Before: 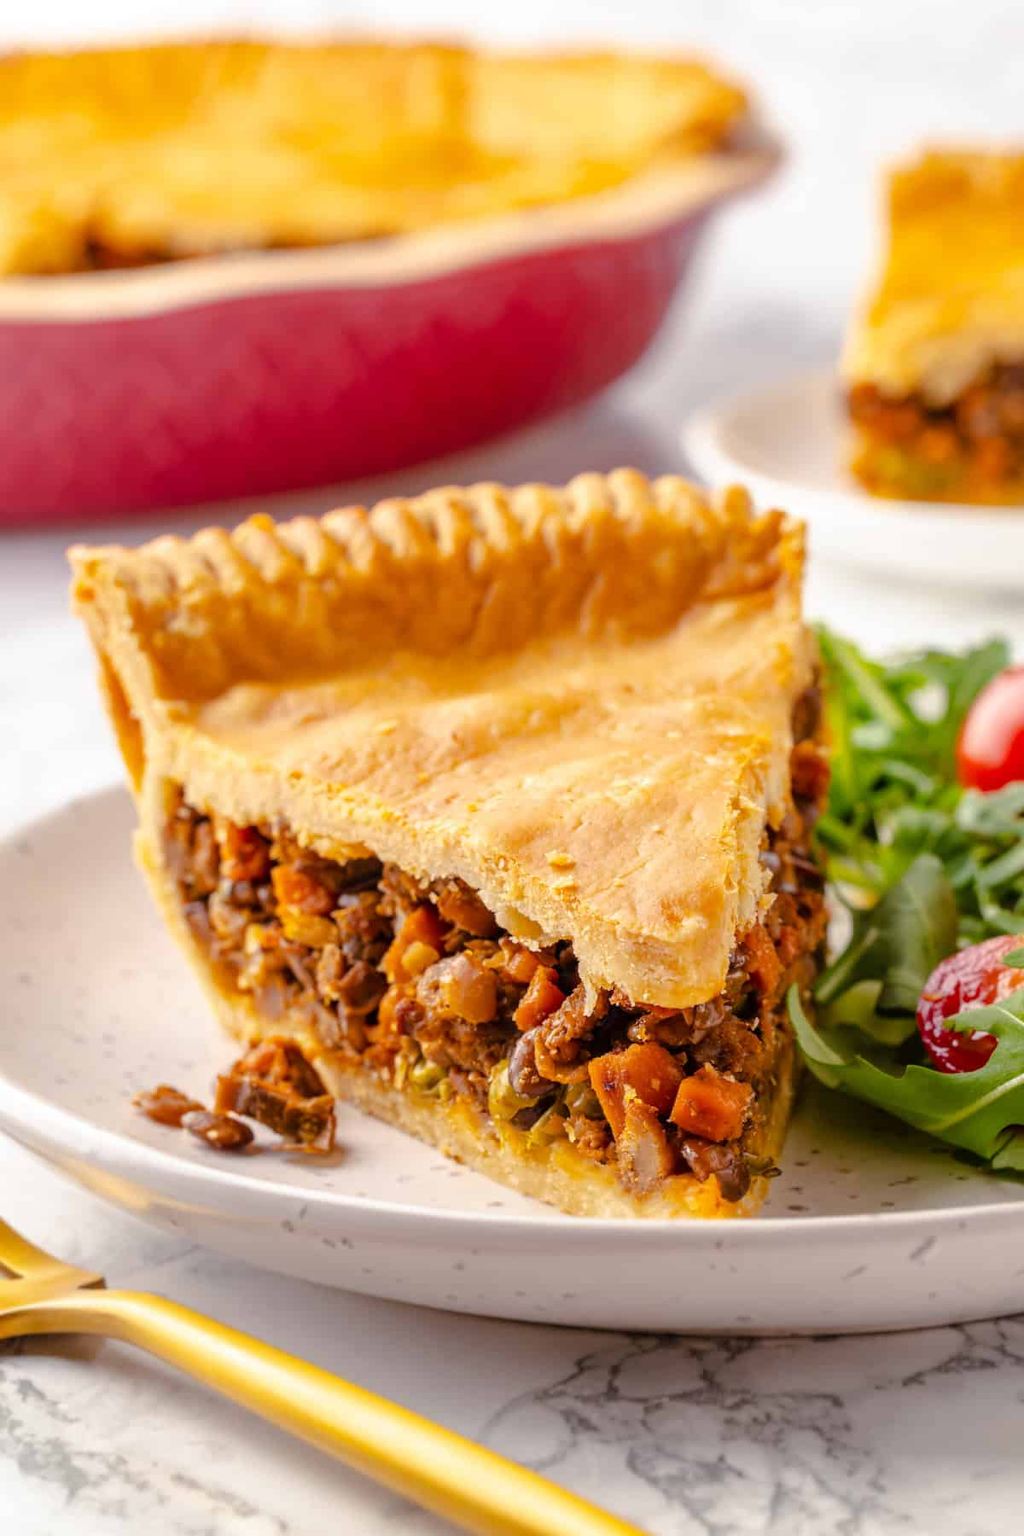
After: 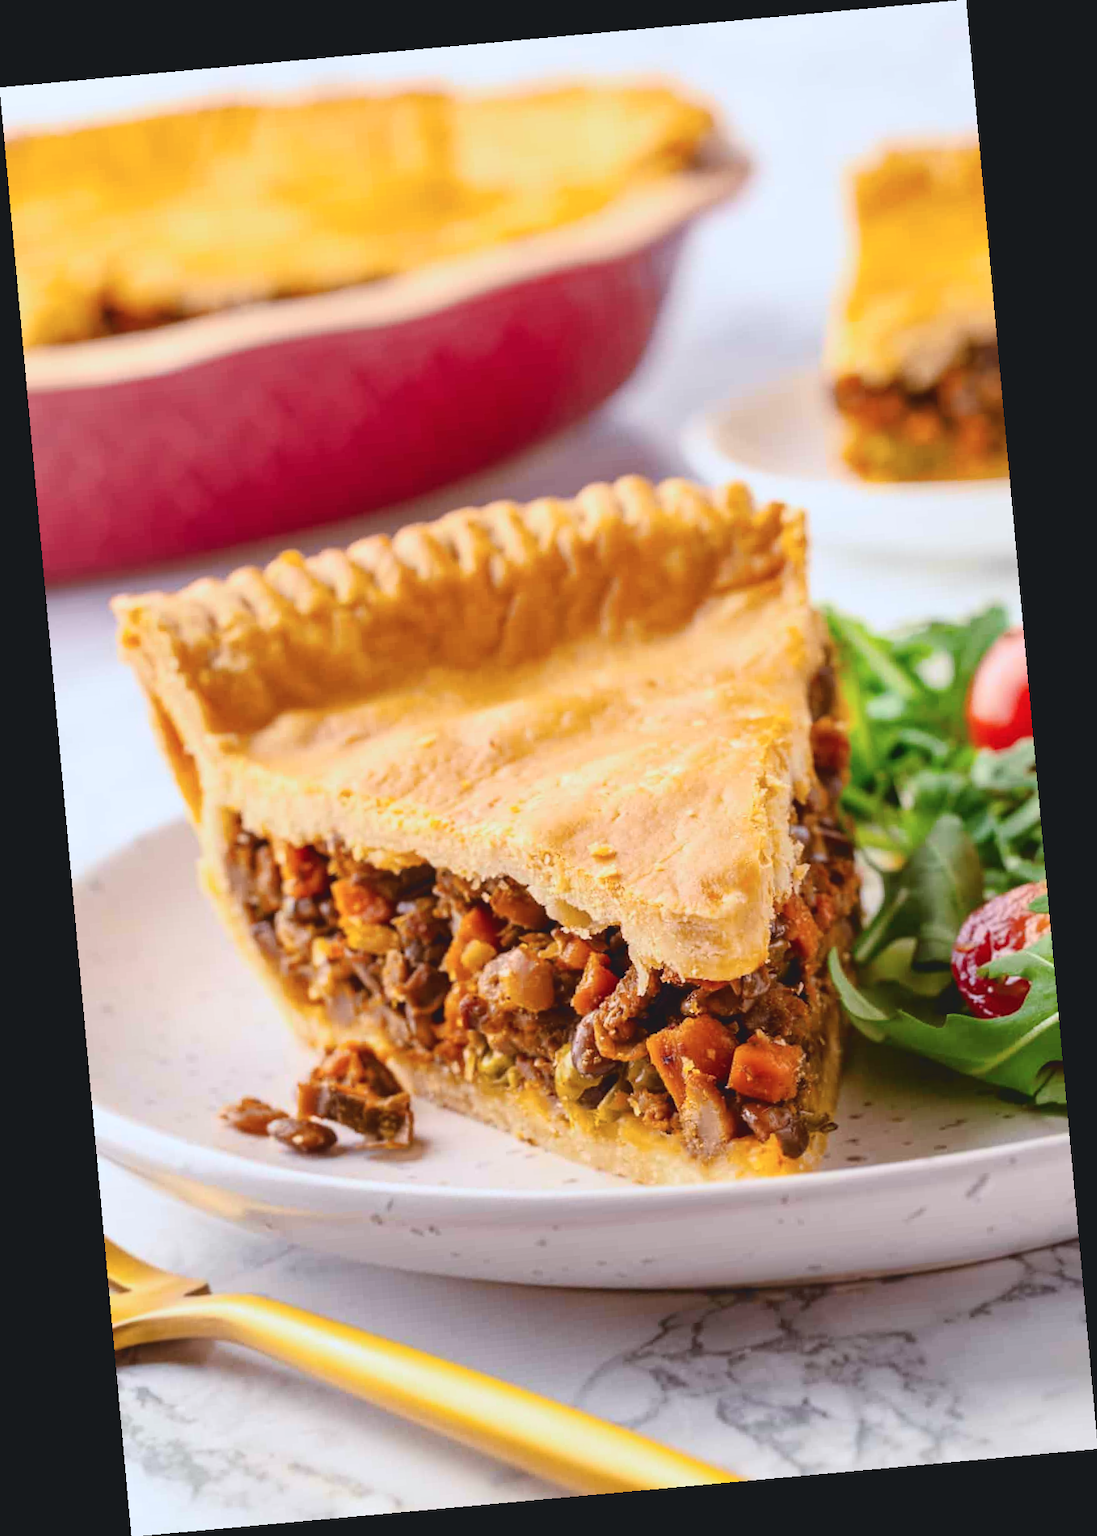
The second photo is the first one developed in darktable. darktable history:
white balance: red 0.976, blue 1.04
tone curve: curves: ch0 [(0, 0.084) (0.155, 0.169) (0.46, 0.466) (0.751, 0.788) (1, 0.961)]; ch1 [(0, 0) (0.43, 0.408) (0.476, 0.469) (0.505, 0.503) (0.553, 0.563) (0.592, 0.581) (0.631, 0.625) (1, 1)]; ch2 [(0, 0) (0.505, 0.495) (0.55, 0.557) (0.583, 0.573) (1, 1)], color space Lab, independent channels, preserve colors none
rotate and perspective: rotation -5.2°, automatic cropping off
